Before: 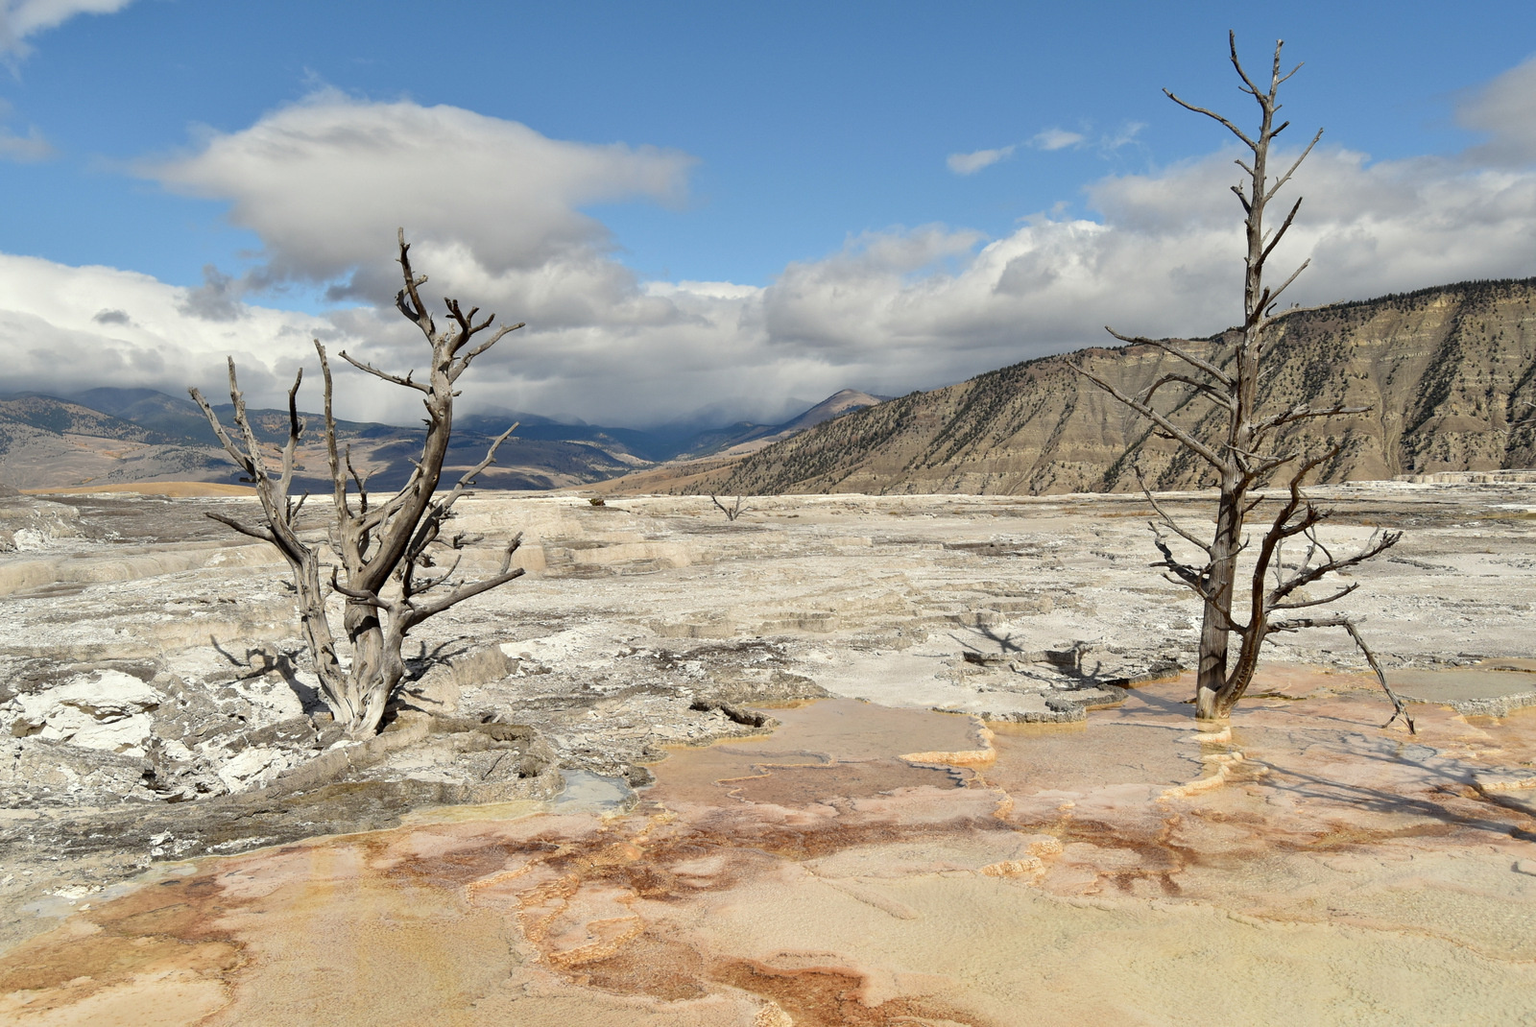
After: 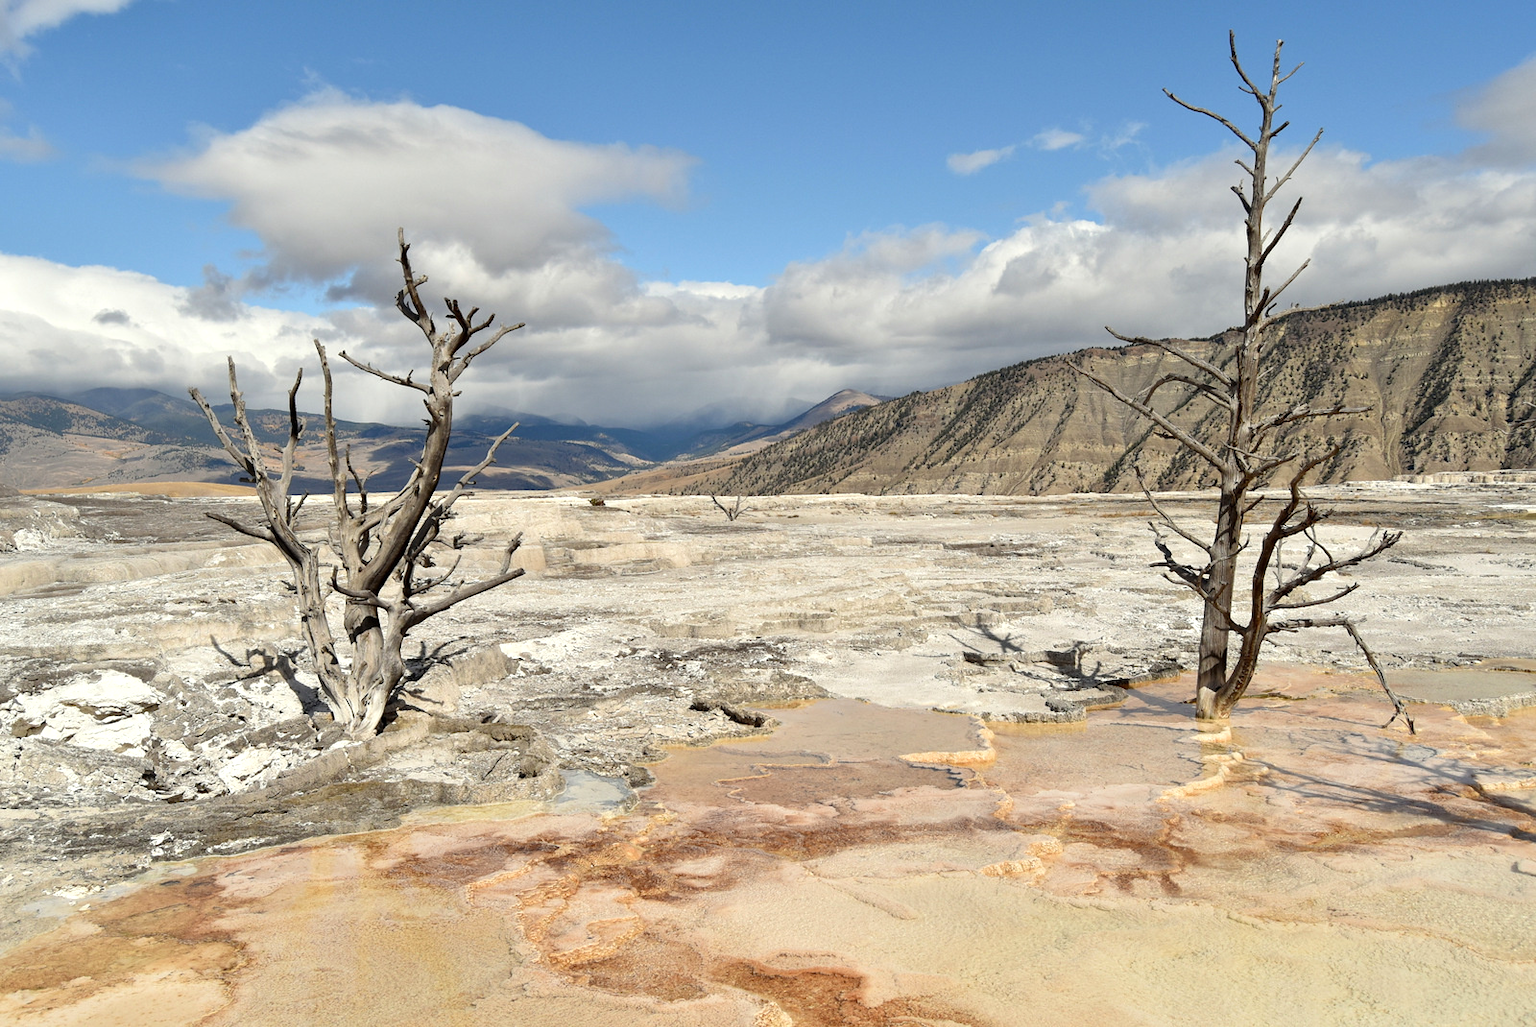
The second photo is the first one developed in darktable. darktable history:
exposure: exposure 0.231 EV, compensate highlight preservation false
